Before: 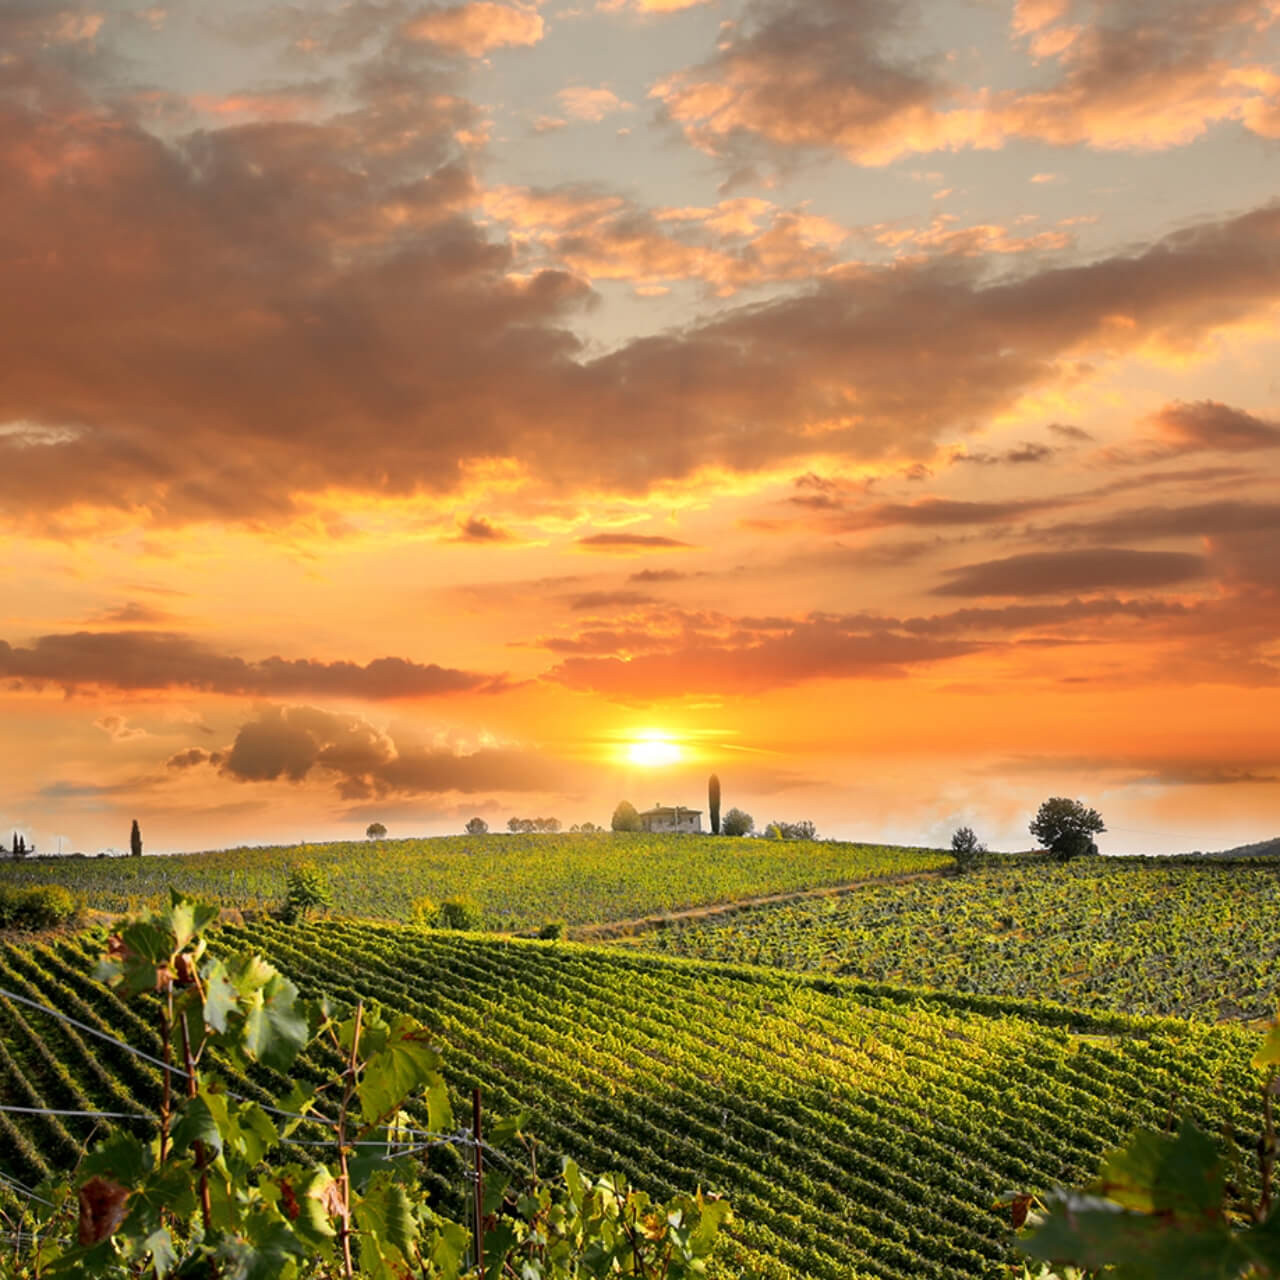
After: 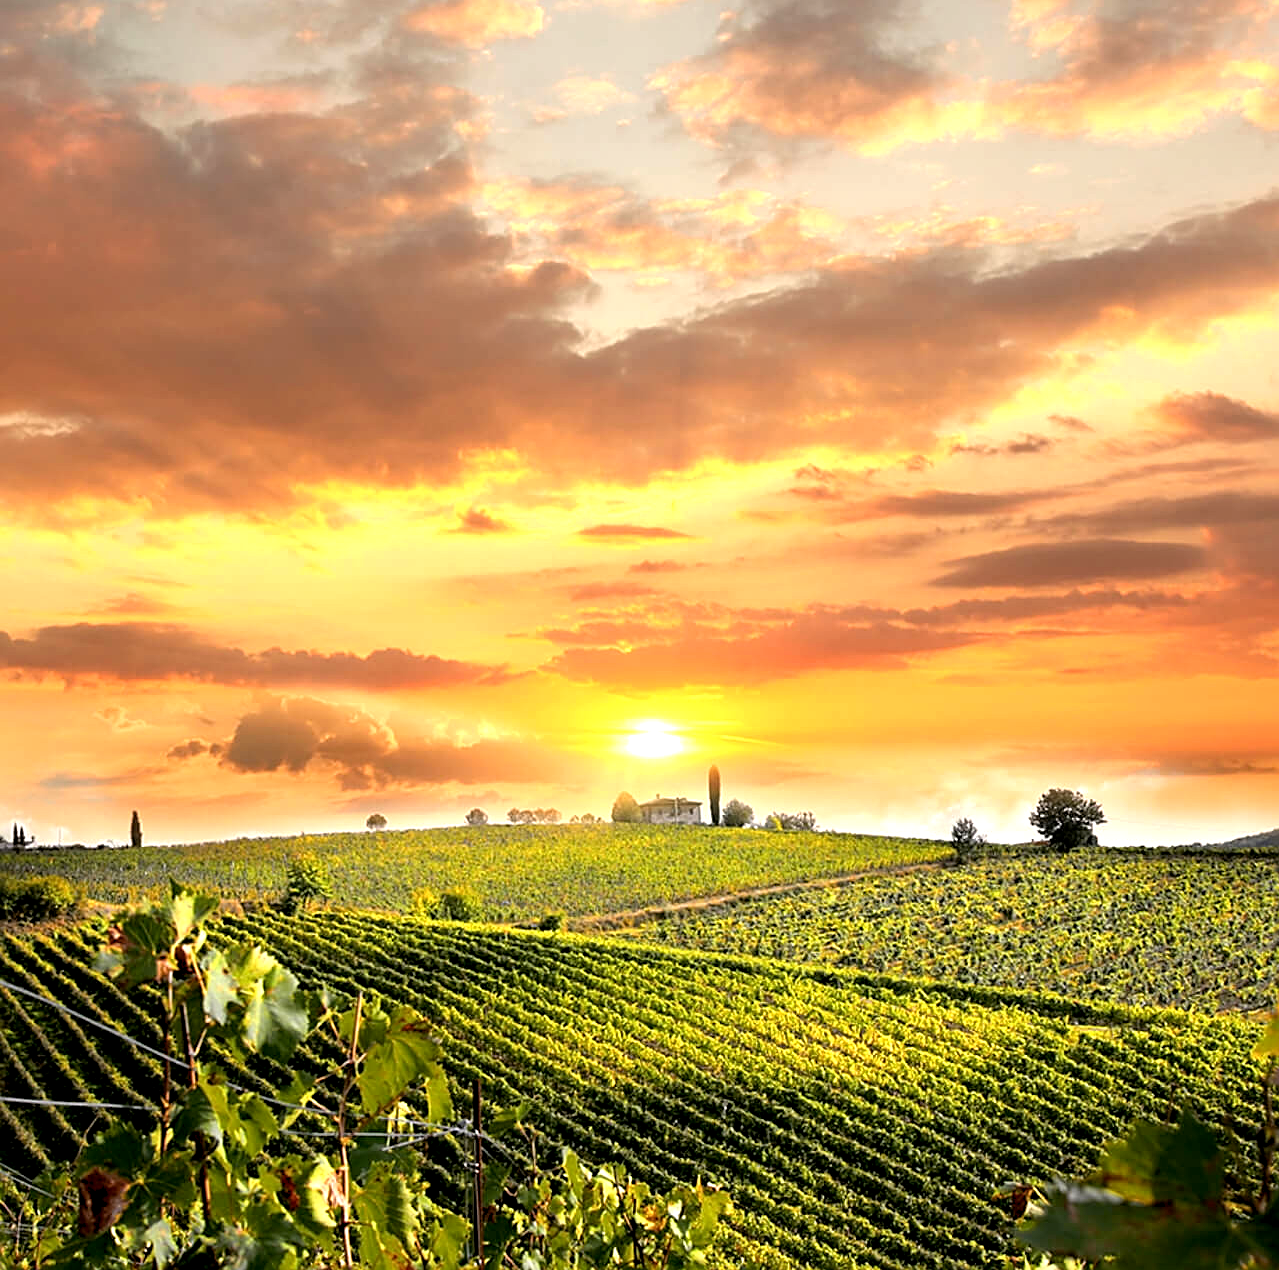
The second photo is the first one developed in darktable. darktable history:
sharpen: on, module defaults
color balance rgb: global offset › luminance -0.472%, perceptual saturation grading › global saturation 0.692%
tone equalizer: -8 EV -0.726 EV, -7 EV -0.711 EV, -6 EV -0.565 EV, -5 EV -0.413 EV, -3 EV 0.404 EV, -2 EV 0.6 EV, -1 EV 0.686 EV, +0 EV 0.756 EV
crop: top 0.778%, right 0.004%
